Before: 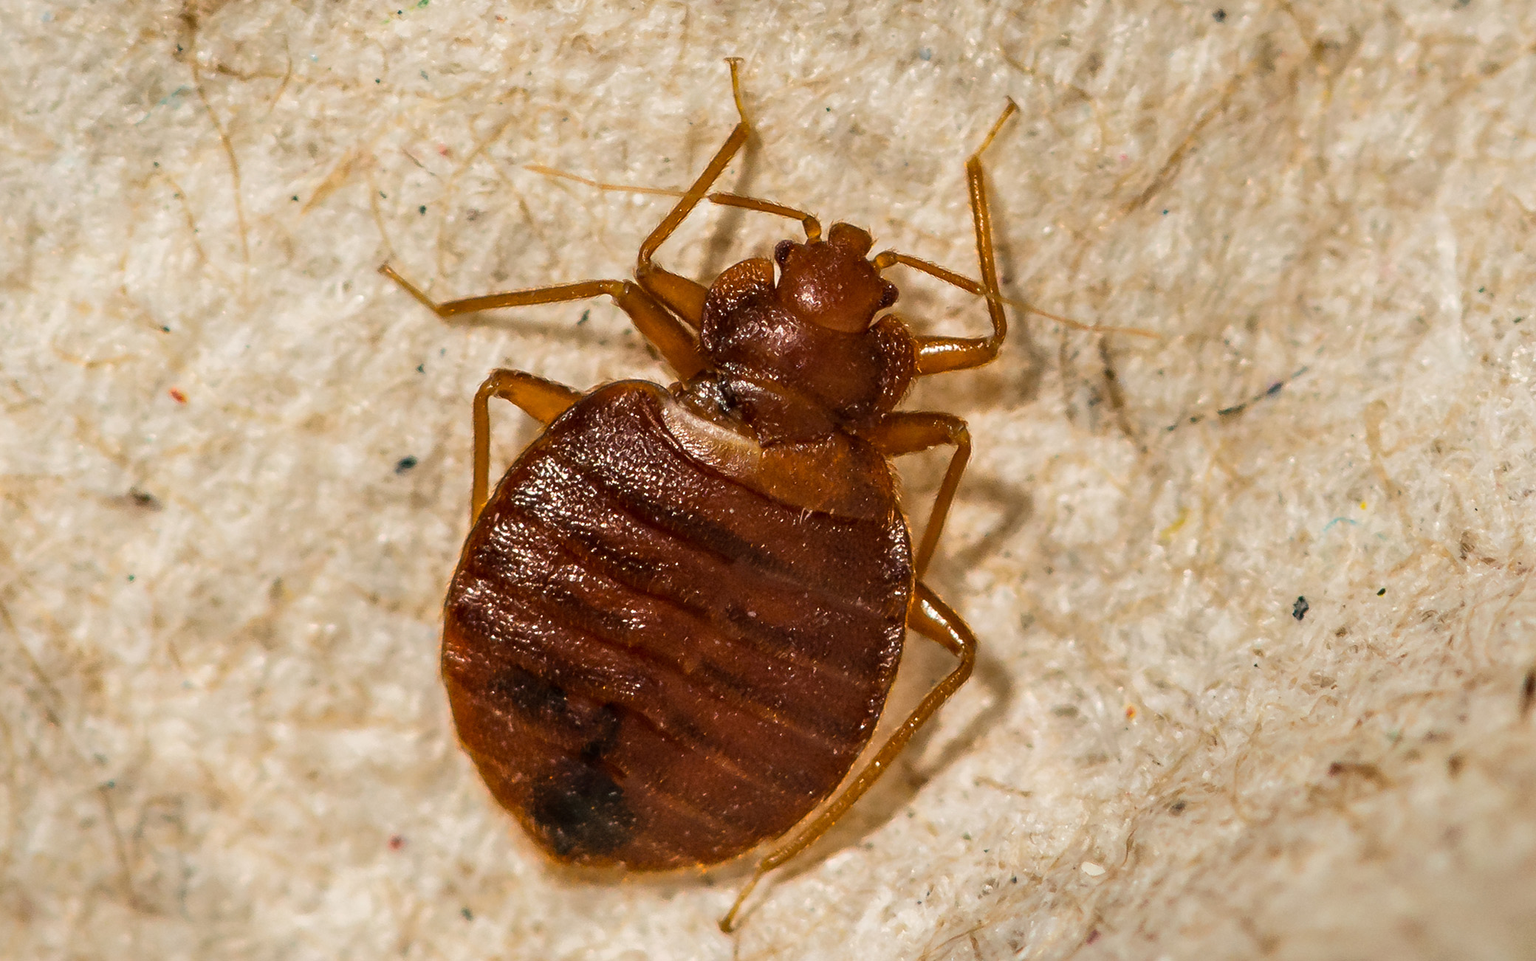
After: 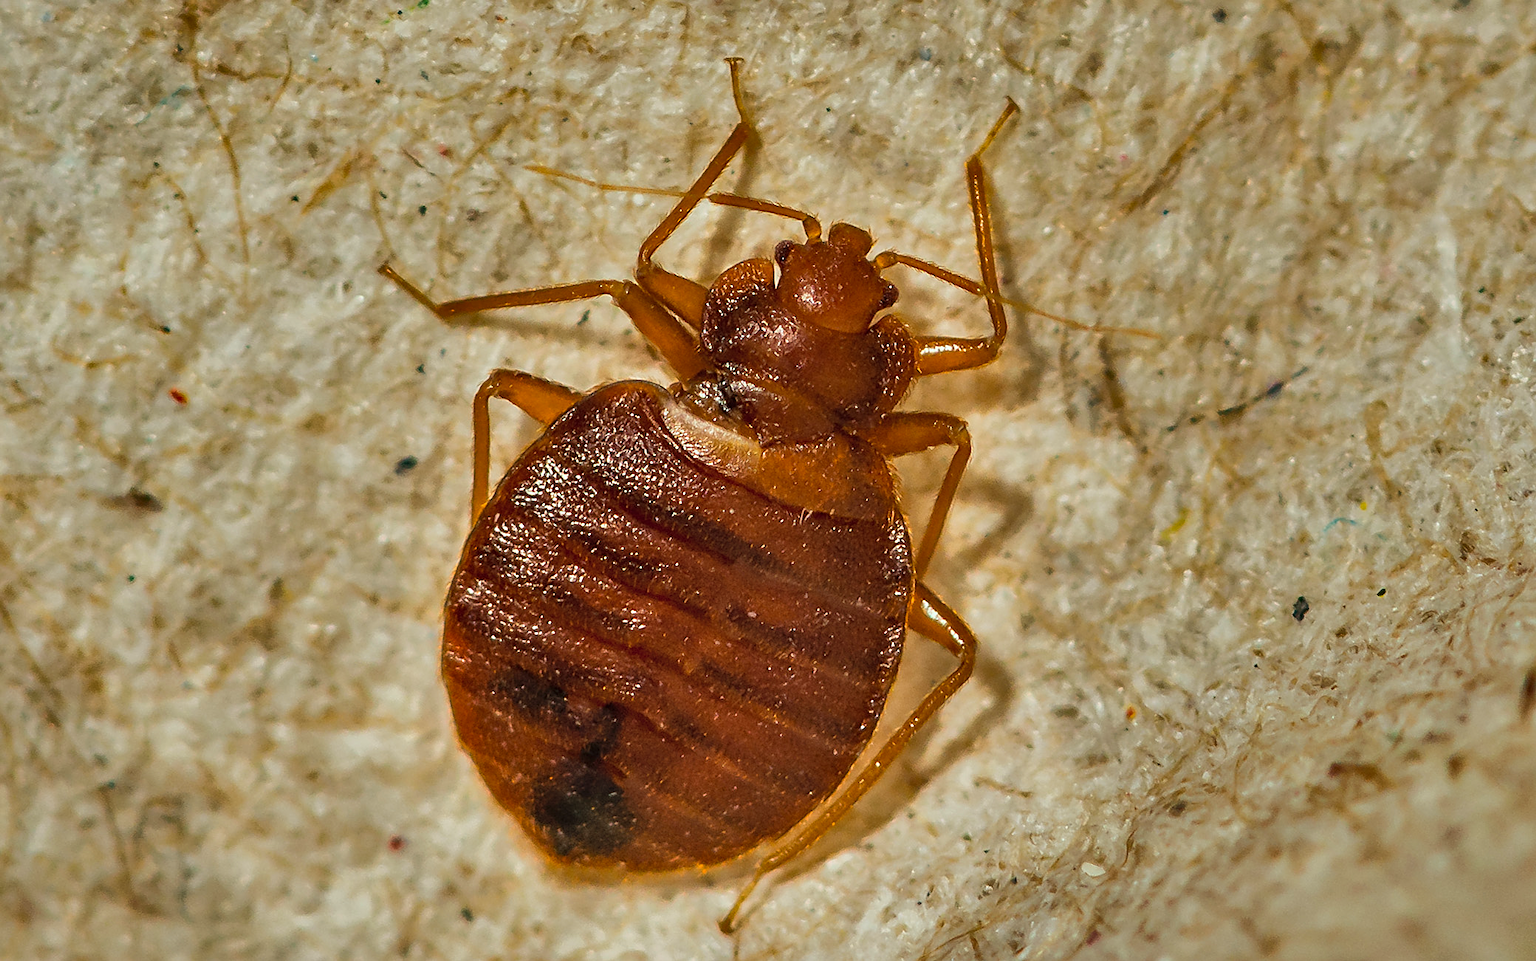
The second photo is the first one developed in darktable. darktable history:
white balance: emerald 1
color correction: highlights a* -6.69, highlights b* 0.49
sharpen: on, module defaults
shadows and highlights: white point adjustment -3.64, highlights -63.34, highlights color adjustment 42%, soften with gaussian
contrast brightness saturation: brightness 0.09, saturation 0.19
